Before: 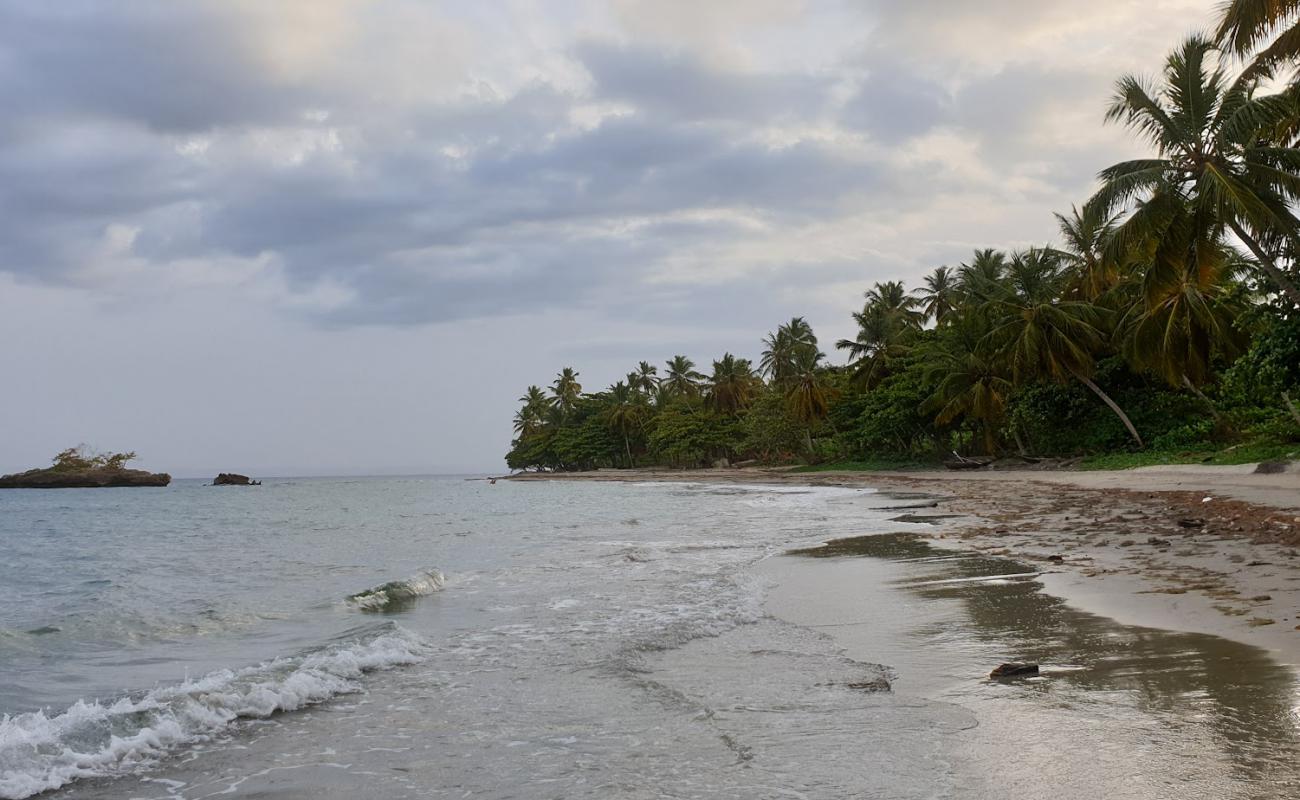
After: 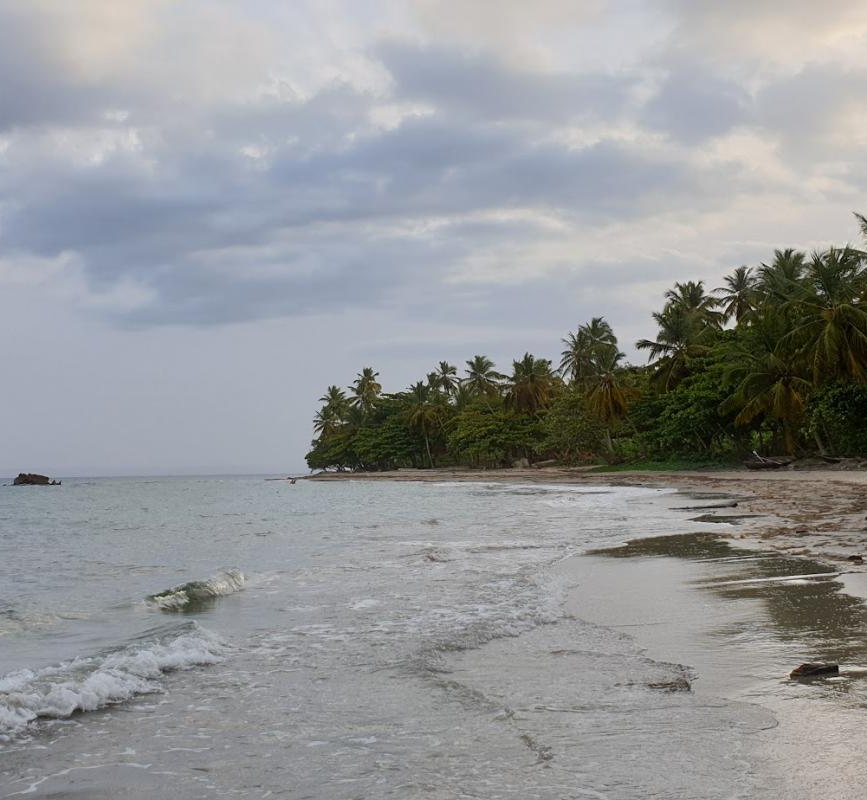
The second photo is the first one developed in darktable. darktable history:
crop and rotate: left 15.409%, right 17.865%
tone equalizer: edges refinement/feathering 500, mask exposure compensation -1.57 EV, preserve details no
